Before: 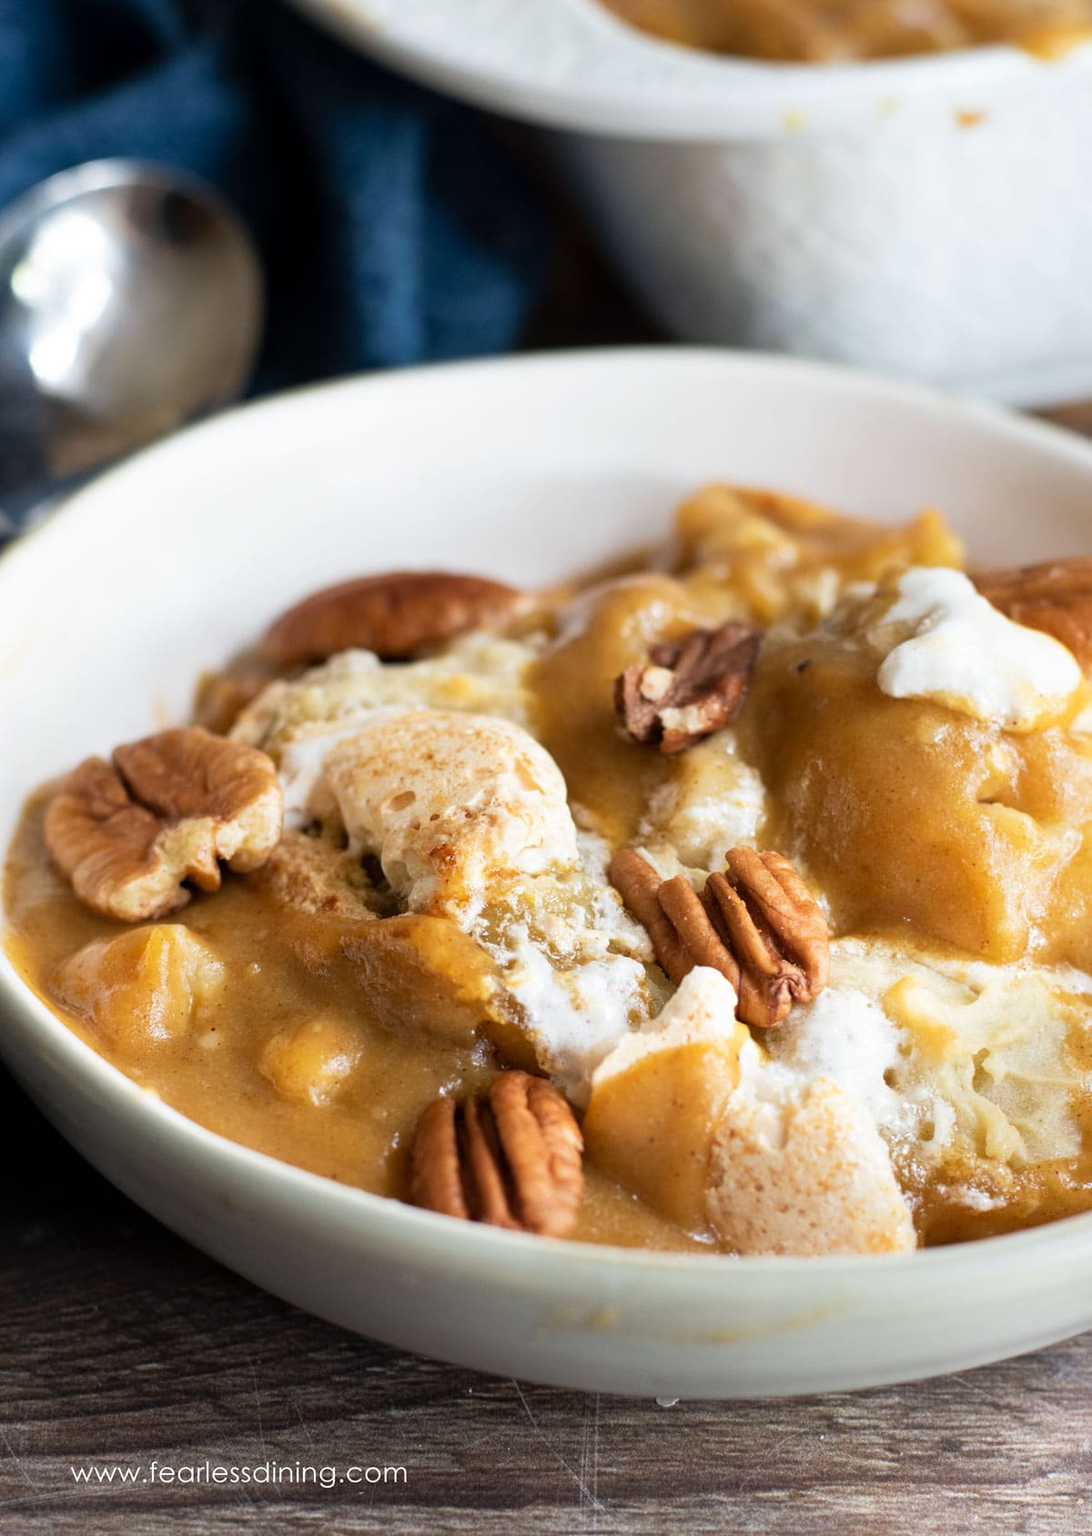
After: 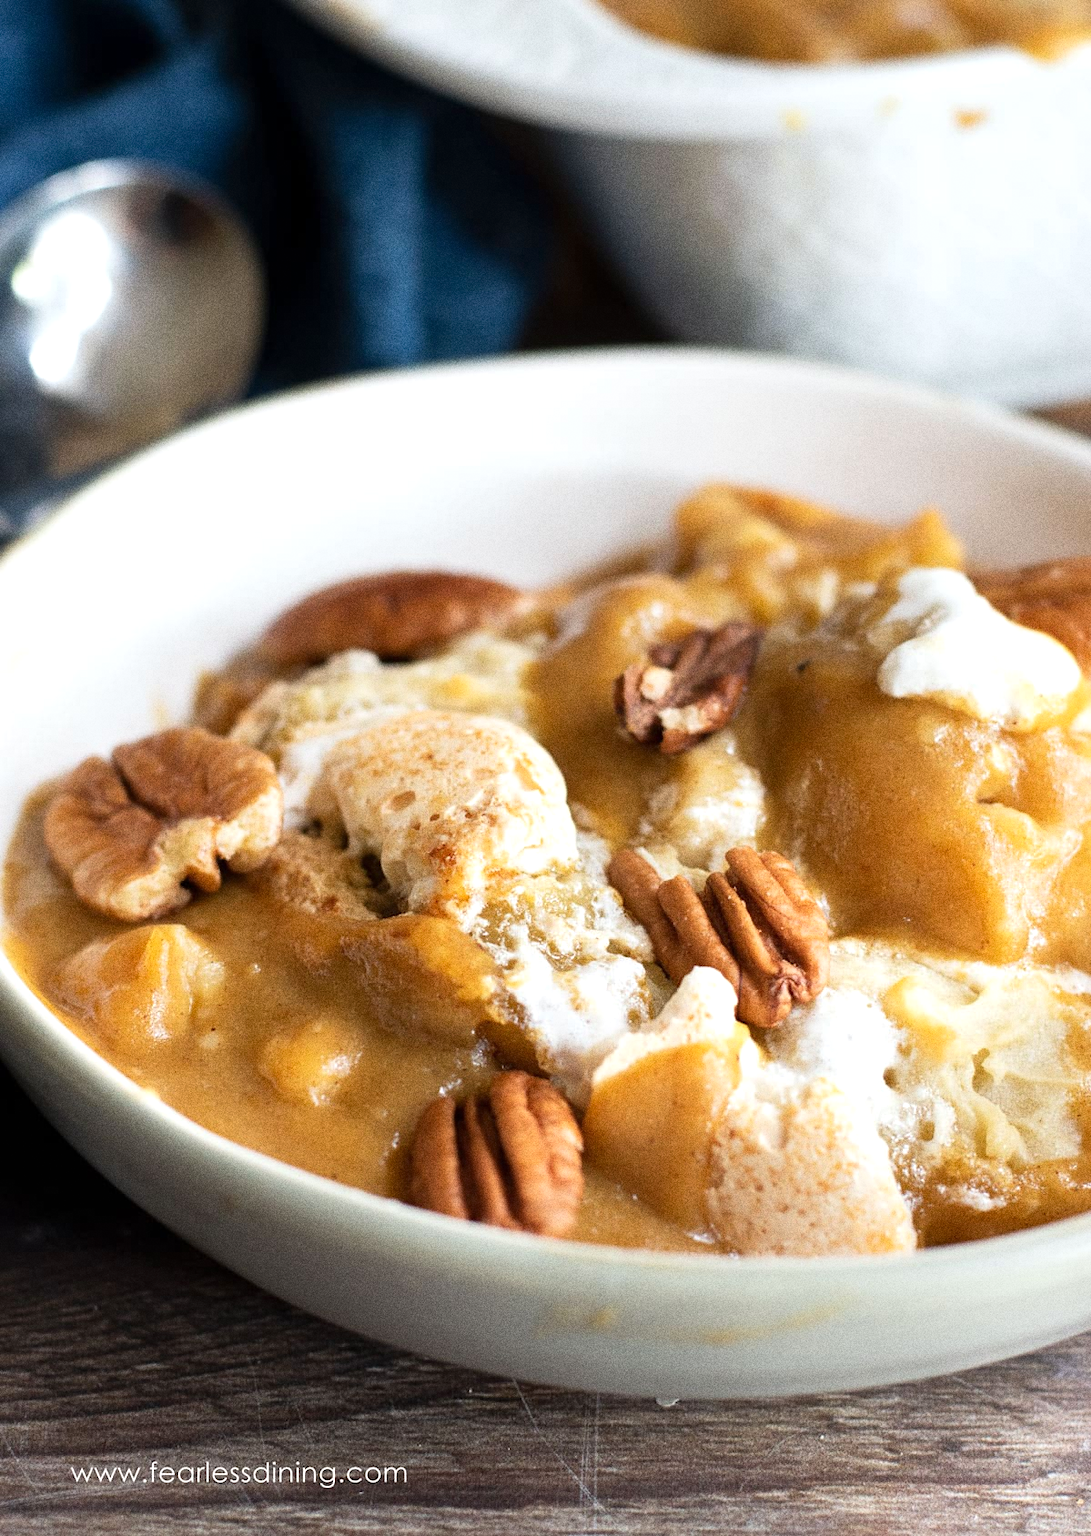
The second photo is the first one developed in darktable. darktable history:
exposure: exposure 0.207 EV, compensate highlight preservation false
grain: coarseness 0.09 ISO, strength 40%
